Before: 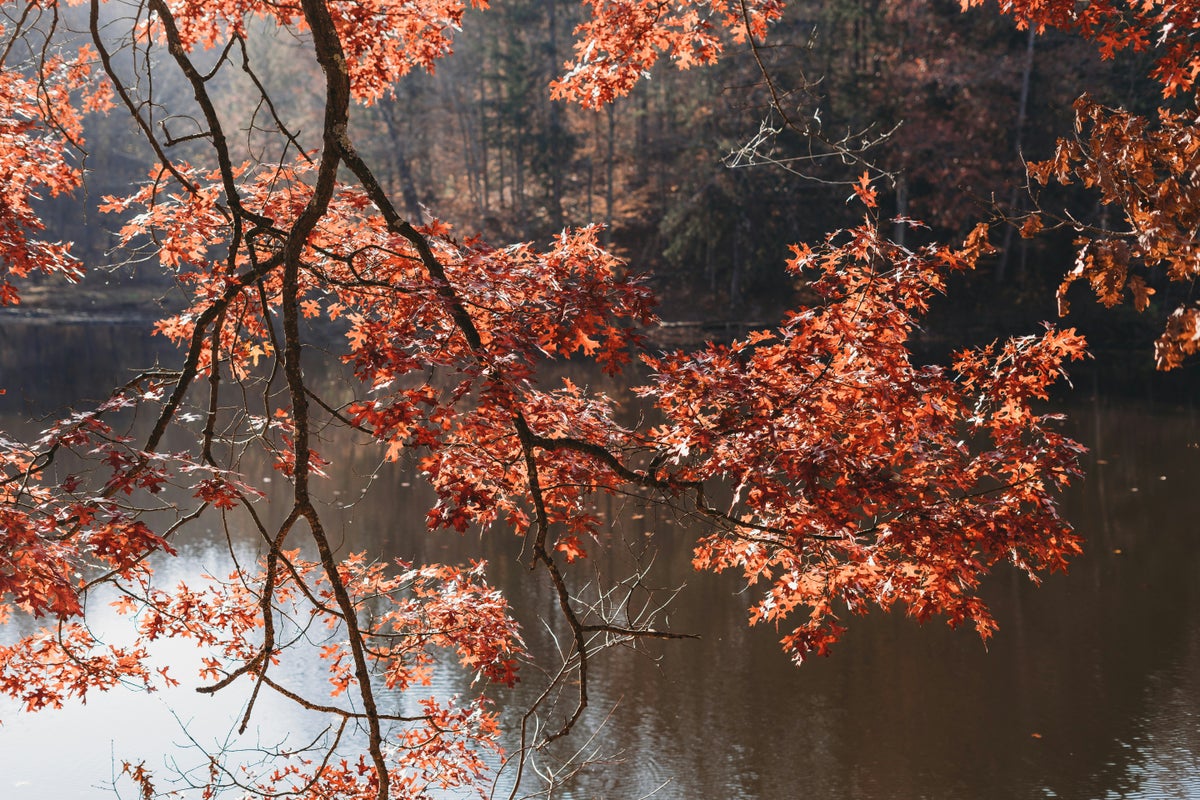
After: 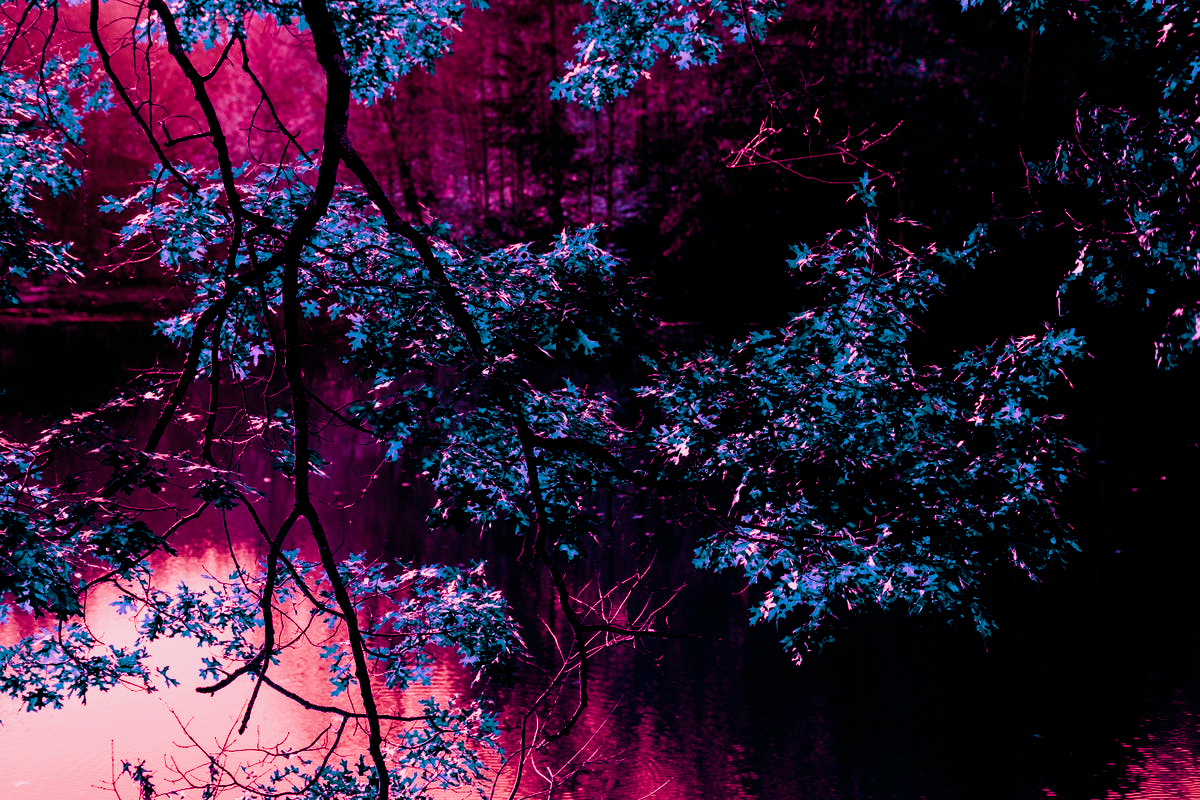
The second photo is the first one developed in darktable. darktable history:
filmic rgb: hardness 4.17
white balance: emerald 1
color balance rgb: shadows lift › luminance -18.76%, shadows lift › chroma 35.44%, power › luminance -3.76%, power › hue 142.17°, highlights gain › chroma 7.5%, highlights gain › hue 184.75°, global offset › luminance -0.52%, global offset › chroma 0.91%, global offset › hue 173.36°, shadows fall-off 300%, white fulcrum 2 EV, highlights fall-off 300%, linear chroma grading › shadows 17.19%, linear chroma grading › highlights 61.12%, linear chroma grading › global chroma 50%, hue shift -150.52°, perceptual brilliance grading › global brilliance 12%, mask middle-gray fulcrum 100%, contrast gray fulcrum 38.43%, contrast 35.15%, saturation formula JzAzBz (2021)
